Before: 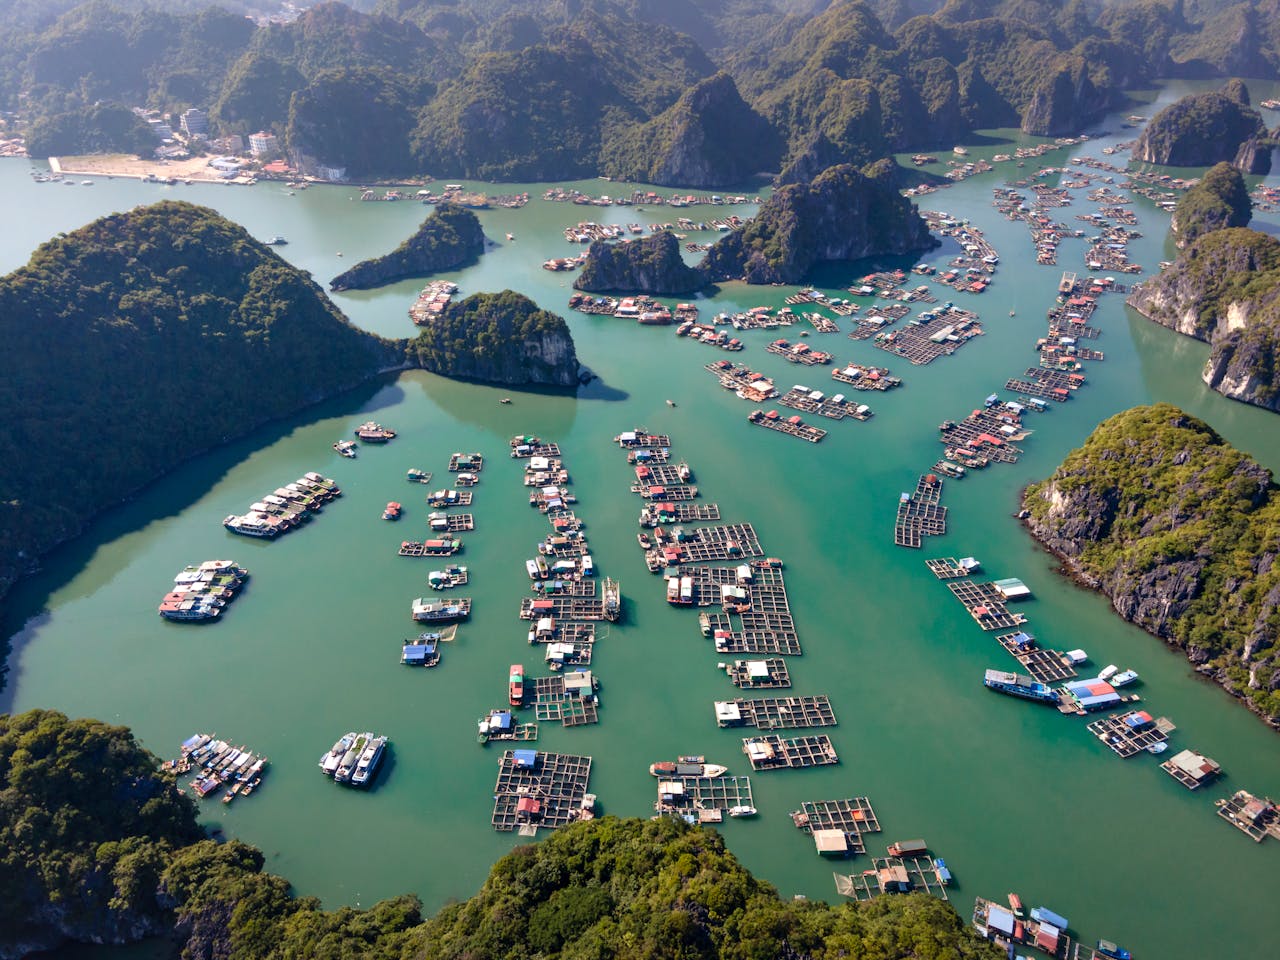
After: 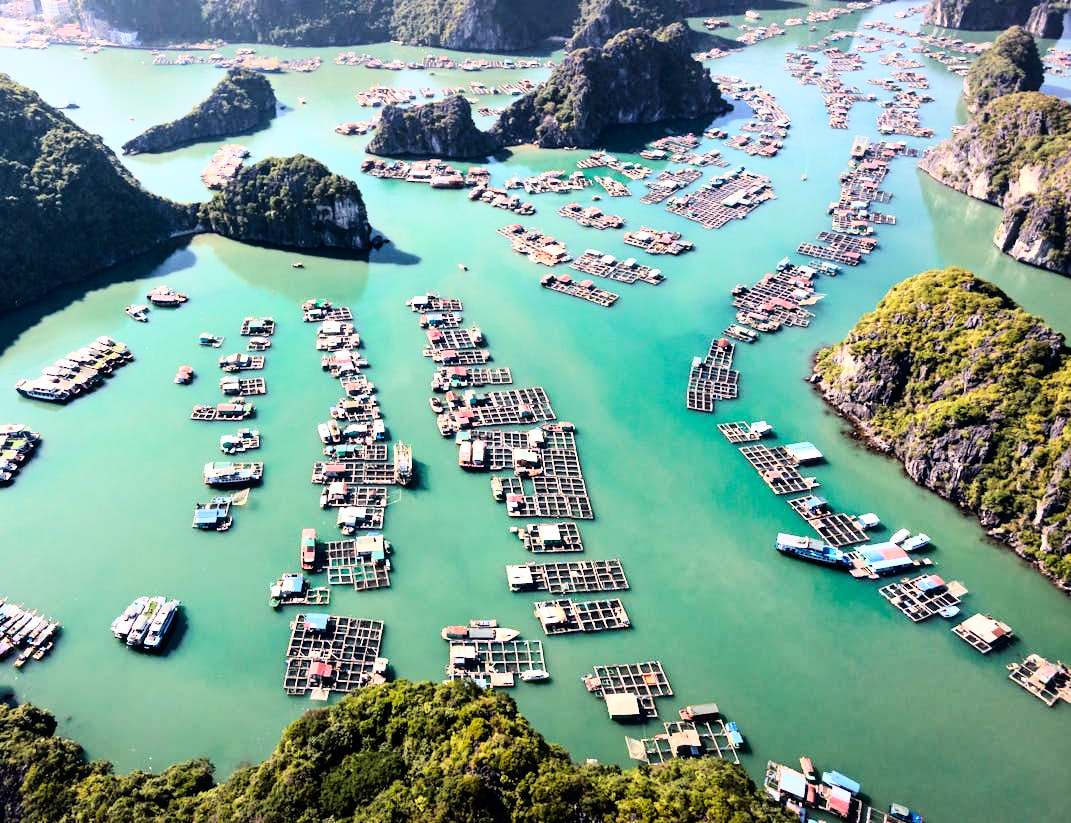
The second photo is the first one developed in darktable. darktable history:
rgb curve: curves: ch0 [(0, 0) (0.21, 0.15) (0.24, 0.21) (0.5, 0.75) (0.75, 0.96) (0.89, 0.99) (1, 1)]; ch1 [(0, 0.02) (0.21, 0.13) (0.25, 0.2) (0.5, 0.67) (0.75, 0.9) (0.89, 0.97) (1, 1)]; ch2 [(0, 0.02) (0.21, 0.13) (0.25, 0.2) (0.5, 0.67) (0.75, 0.9) (0.89, 0.97) (1, 1)], compensate middle gray true
crop: left 16.315%, top 14.246%
